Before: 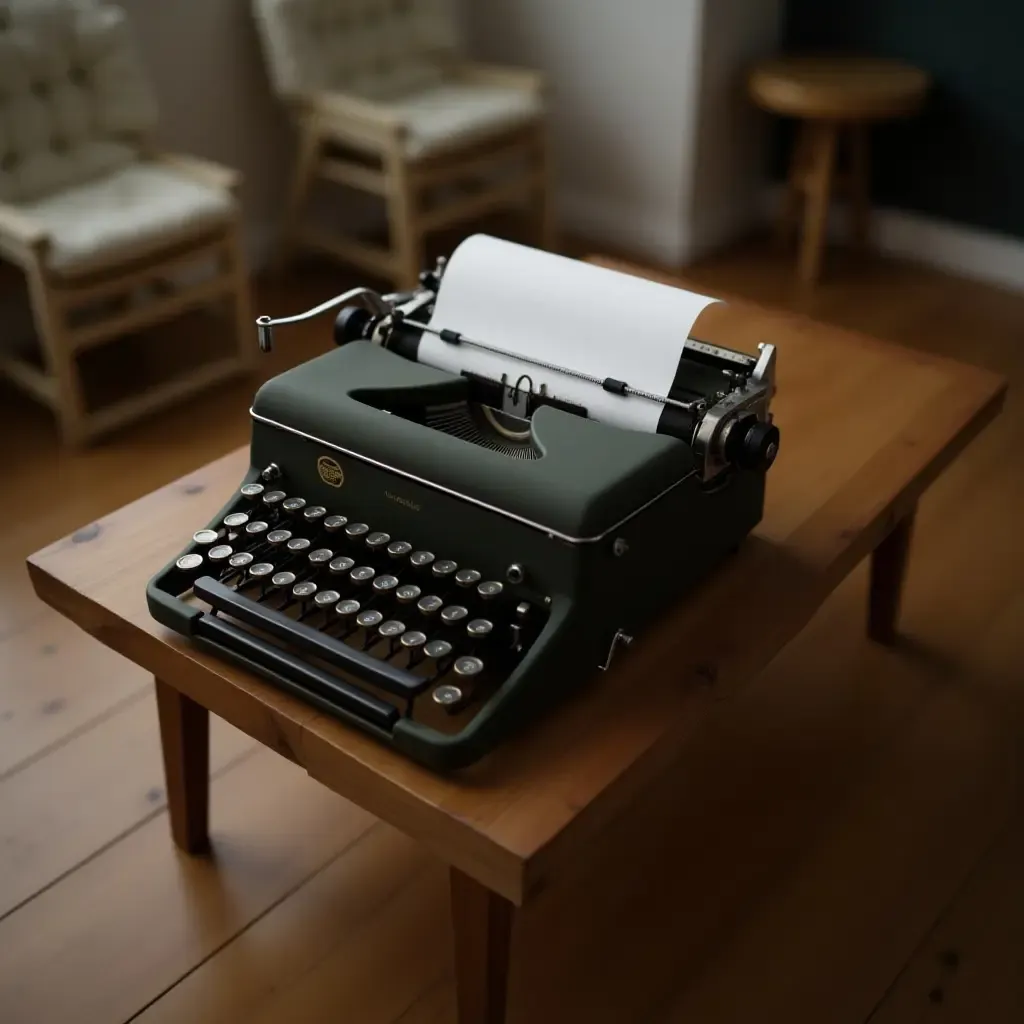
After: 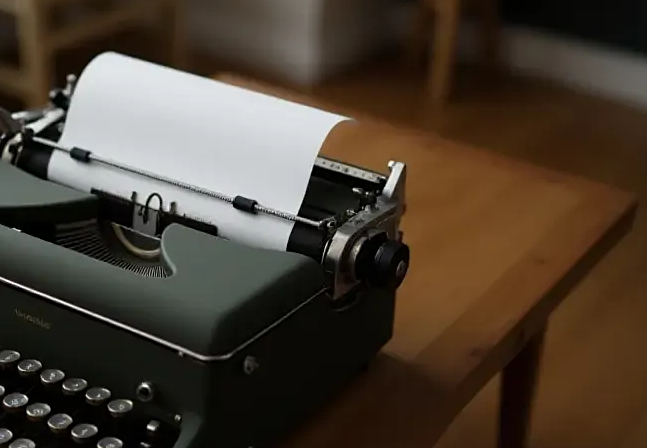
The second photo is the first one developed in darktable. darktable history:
crop: left 36.138%, top 17.818%, right 0.633%, bottom 38.388%
sharpen: amount 0.211
